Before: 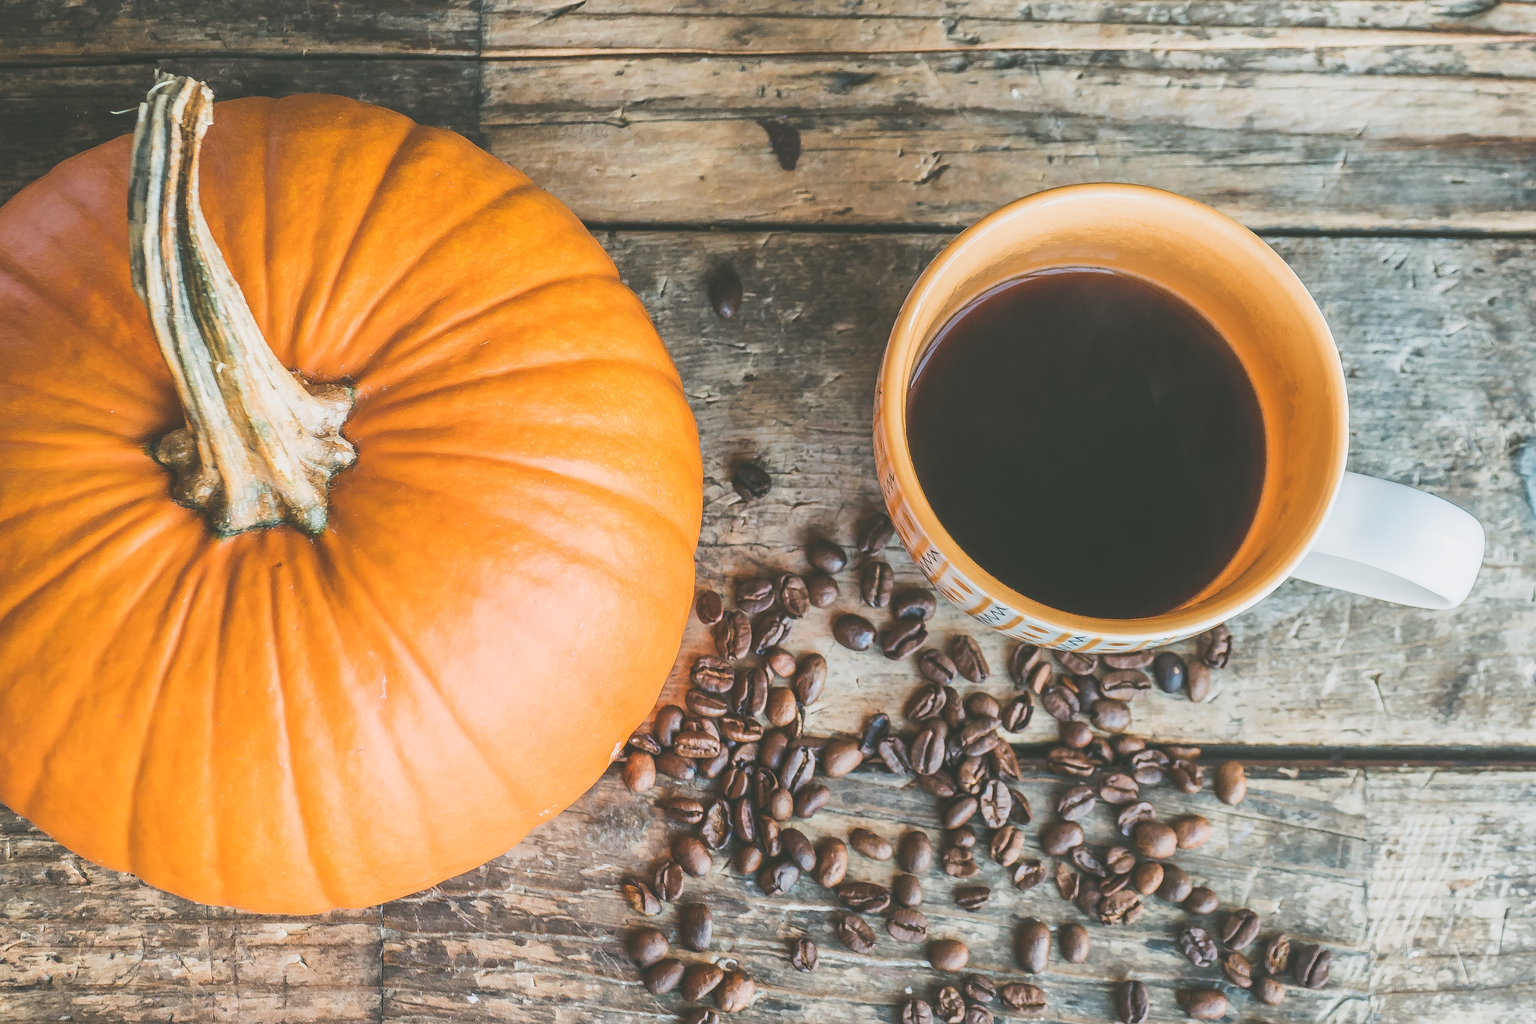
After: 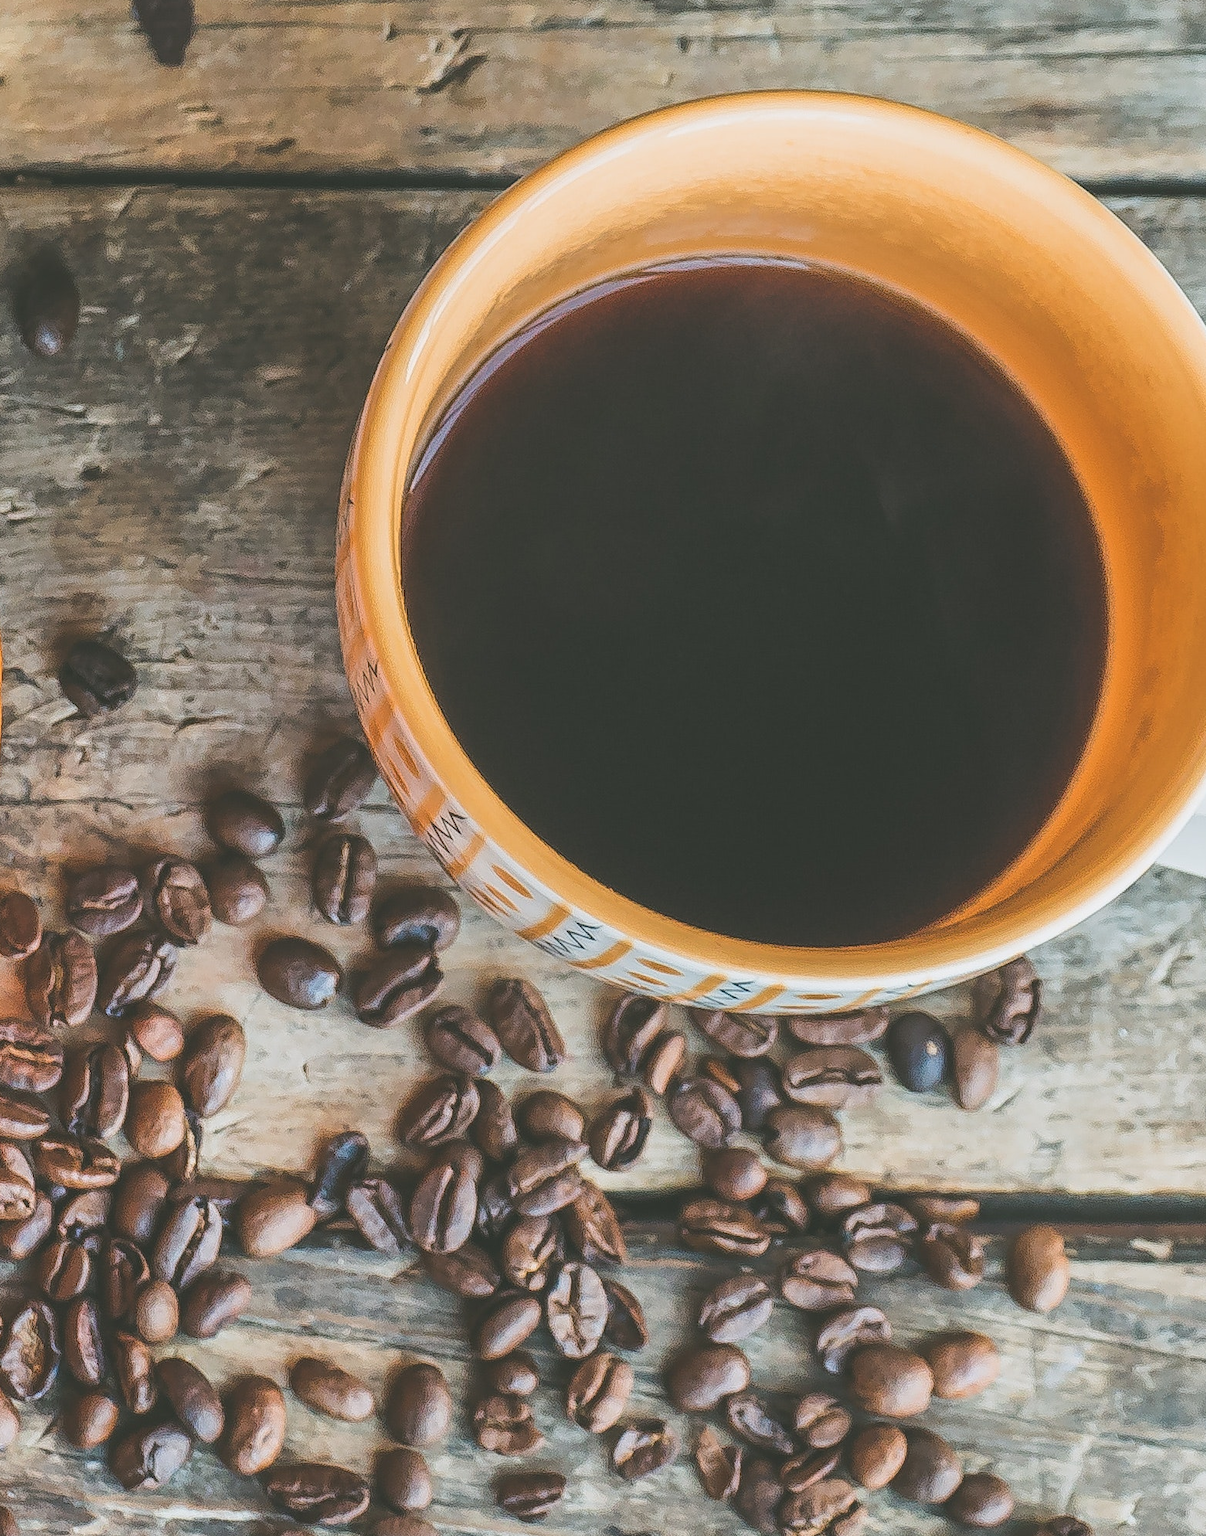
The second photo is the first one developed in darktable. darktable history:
crop: left 45.721%, top 13.393%, right 14.118%, bottom 10.01%
